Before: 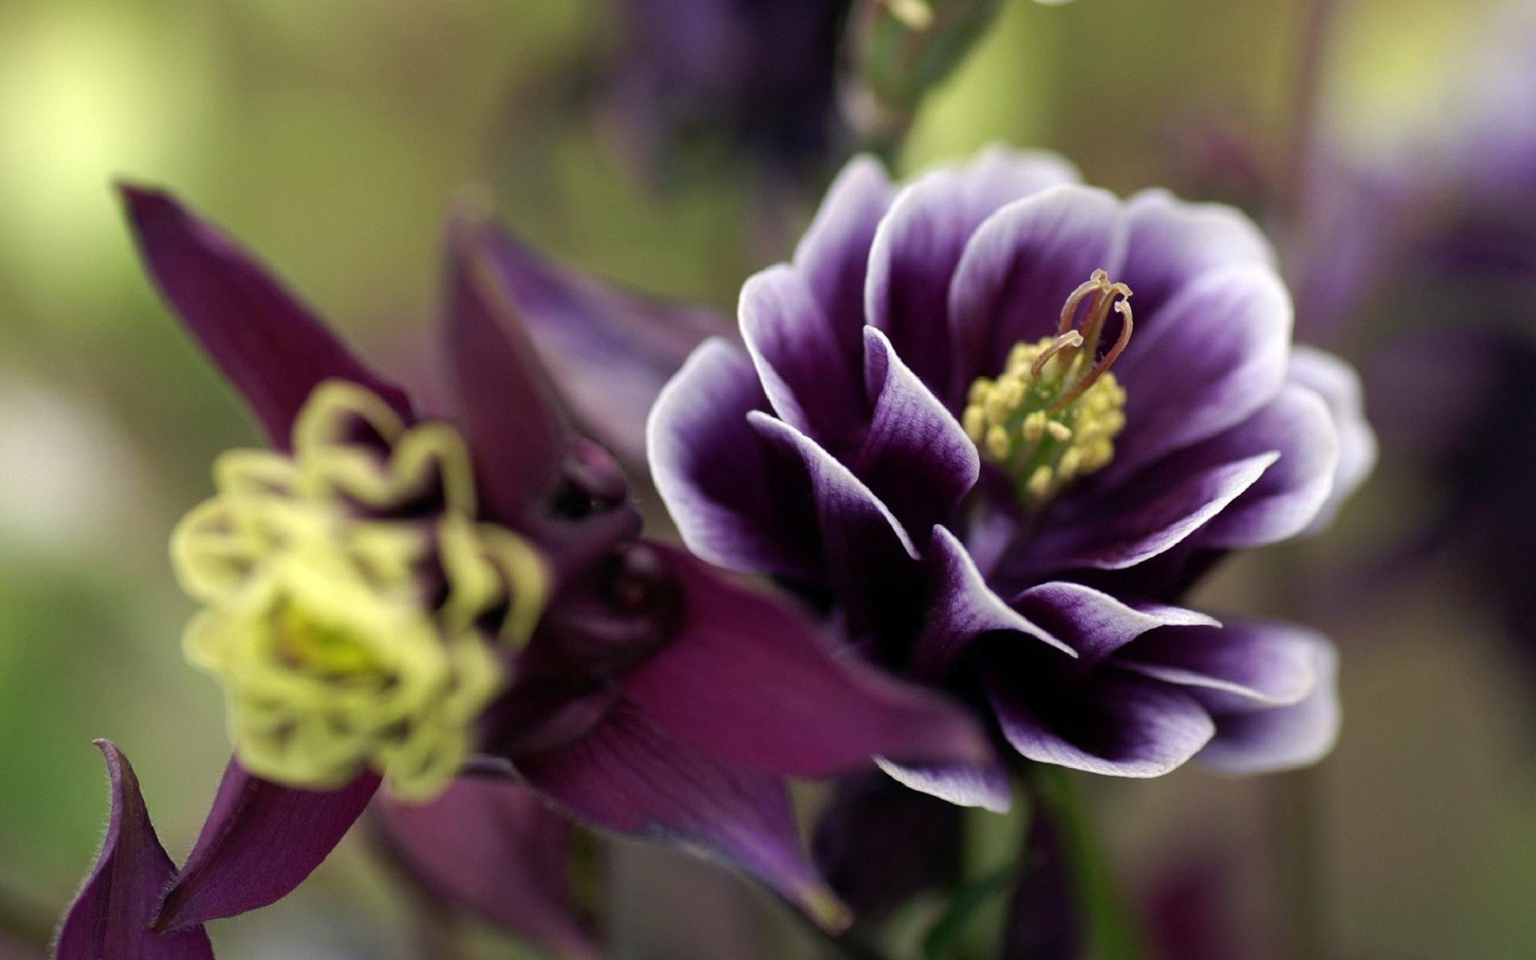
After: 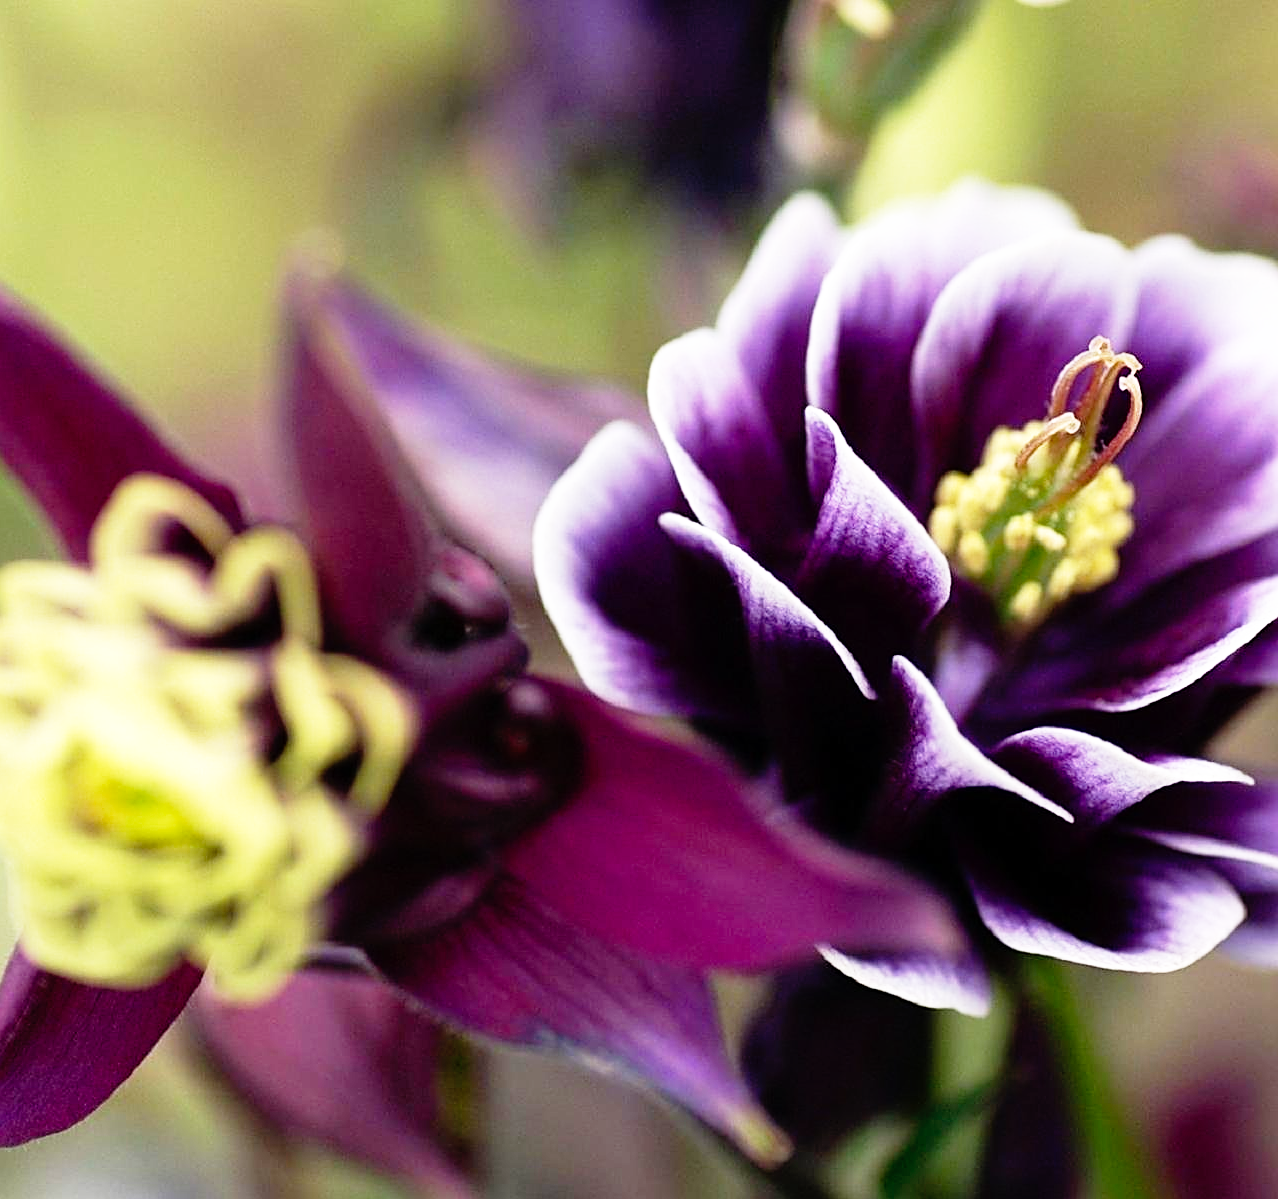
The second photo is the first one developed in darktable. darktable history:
sharpen: on, module defaults
crop and rotate: left 14.323%, right 19.069%
base curve: curves: ch0 [(0, 0) (0.012, 0.01) (0.073, 0.168) (0.31, 0.711) (0.645, 0.957) (1, 1)], preserve colors none
